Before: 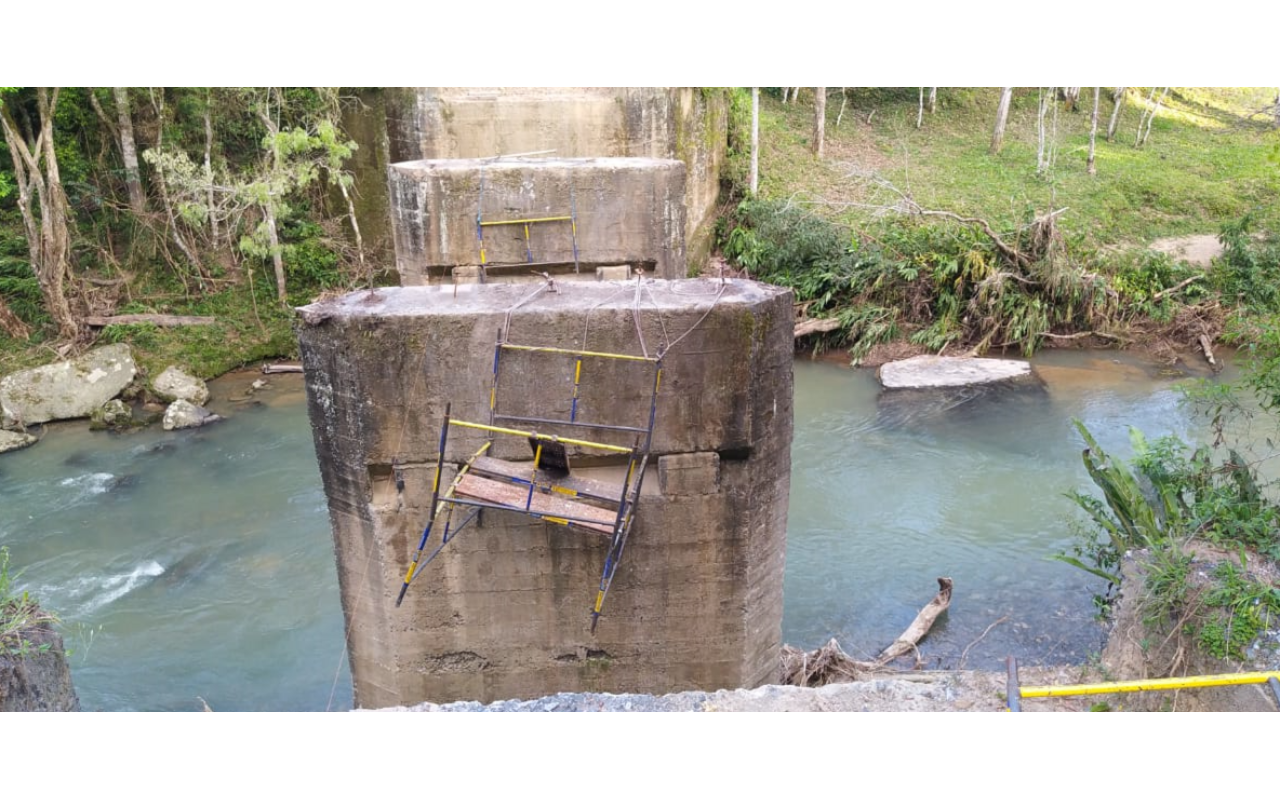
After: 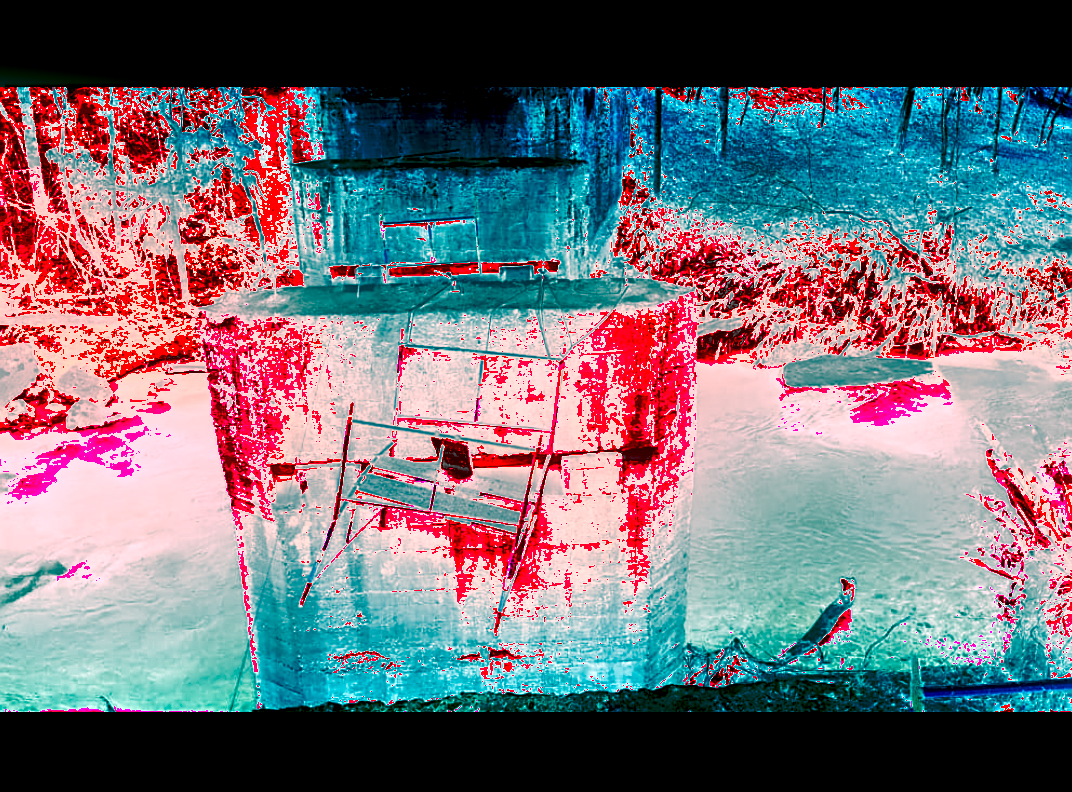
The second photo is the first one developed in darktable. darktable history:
shadows and highlights: shadows 12, white point adjustment 1.2, soften with gaussian
sharpen: on, module defaults
crop: left 7.598%, right 7.873%
white balance: red 4.26, blue 1.802
exposure: black level correction 0.04, exposure 0.5 EV, compensate highlight preservation false
tone equalizer: -7 EV -0.63 EV, -6 EV 1 EV, -5 EV -0.45 EV, -4 EV 0.43 EV, -3 EV 0.41 EV, -2 EV 0.15 EV, -1 EV -0.15 EV, +0 EV -0.39 EV, smoothing diameter 25%, edges refinement/feathering 10, preserve details guided filter
